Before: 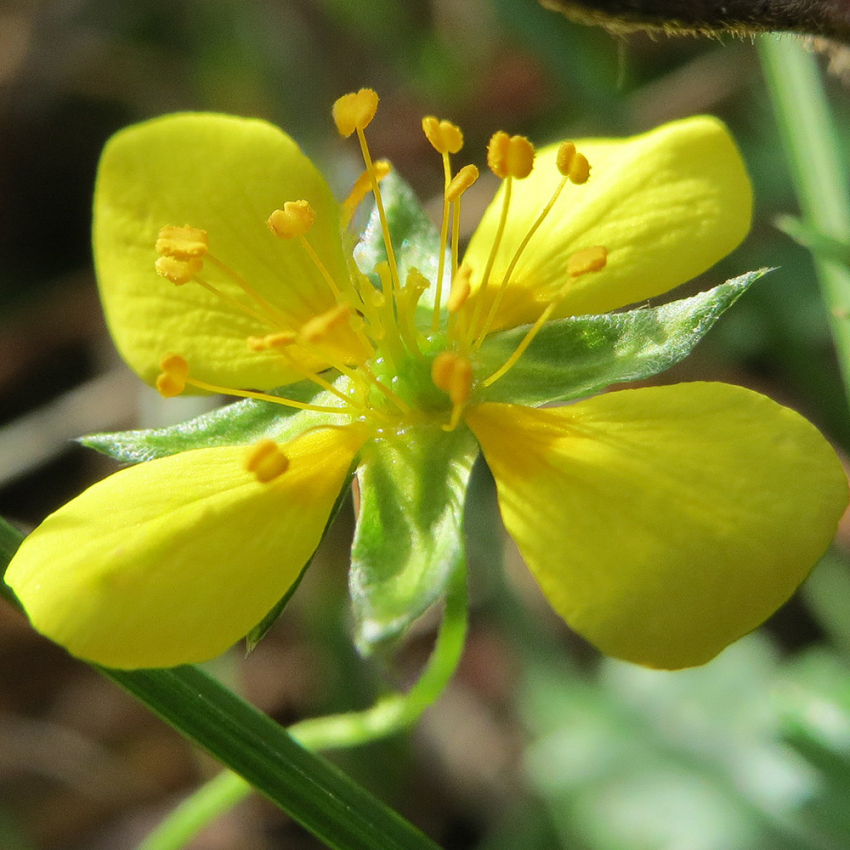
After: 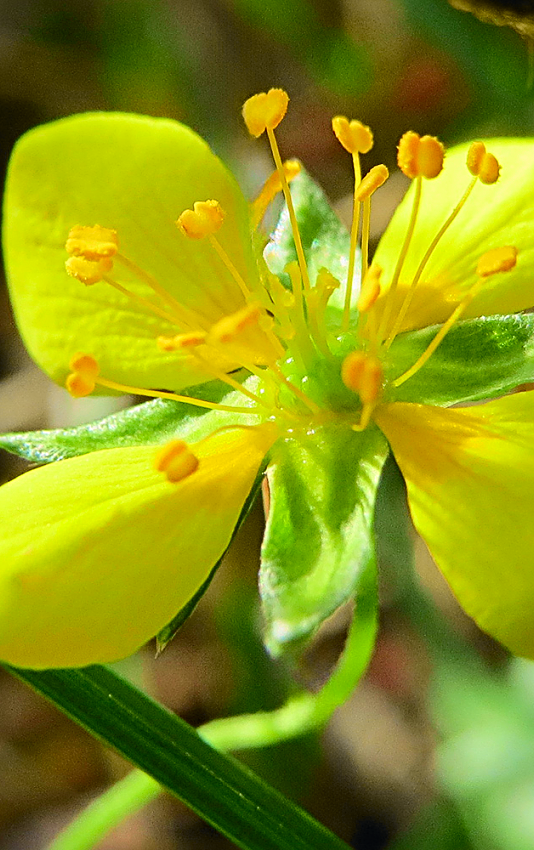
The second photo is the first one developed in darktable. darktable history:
sharpen: radius 2.817, amount 0.715
crop: left 10.644%, right 26.528%
tone curve: curves: ch0 [(0, 0) (0.071, 0.047) (0.266, 0.26) (0.491, 0.552) (0.753, 0.818) (1, 0.983)]; ch1 [(0, 0) (0.346, 0.307) (0.408, 0.369) (0.463, 0.443) (0.482, 0.493) (0.502, 0.5) (0.517, 0.518) (0.546, 0.576) (0.588, 0.643) (0.651, 0.709) (1, 1)]; ch2 [(0, 0) (0.346, 0.34) (0.434, 0.46) (0.485, 0.494) (0.5, 0.494) (0.517, 0.503) (0.535, 0.545) (0.583, 0.634) (0.625, 0.686) (1, 1)], color space Lab, independent channels, preserve colors none
